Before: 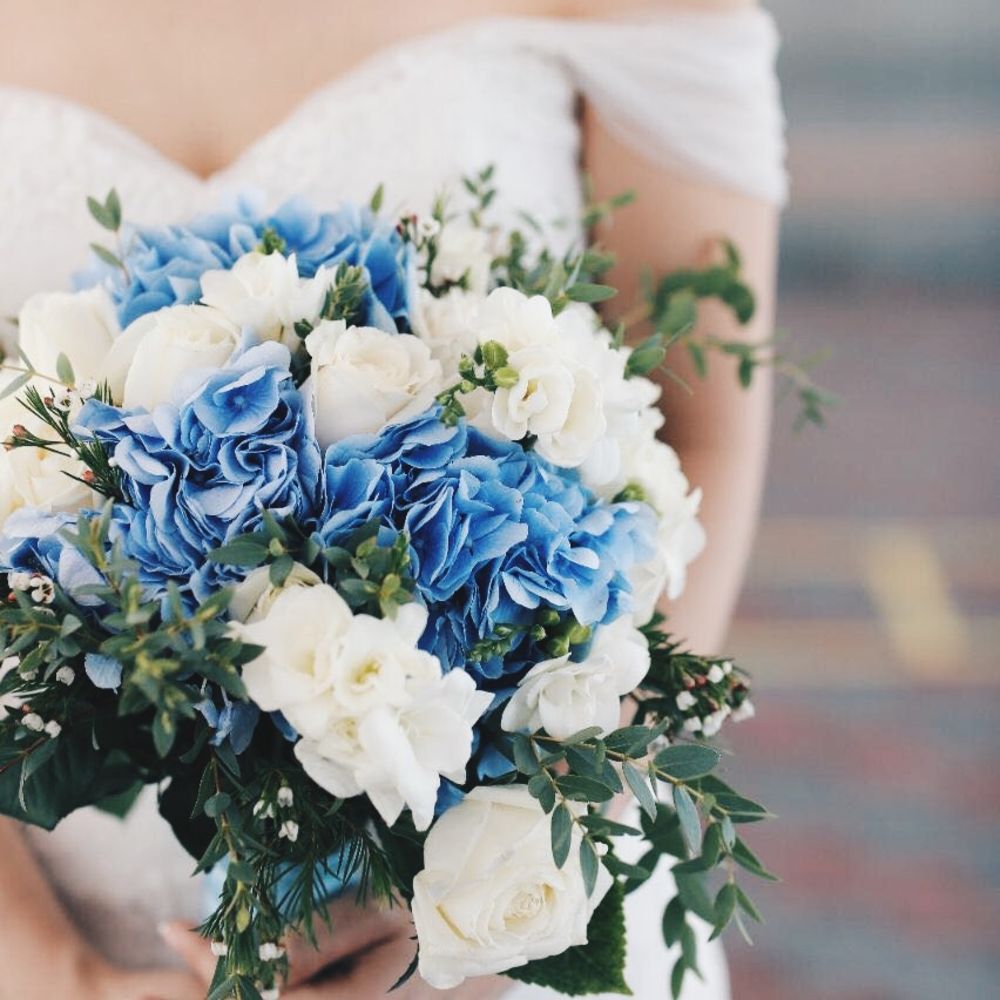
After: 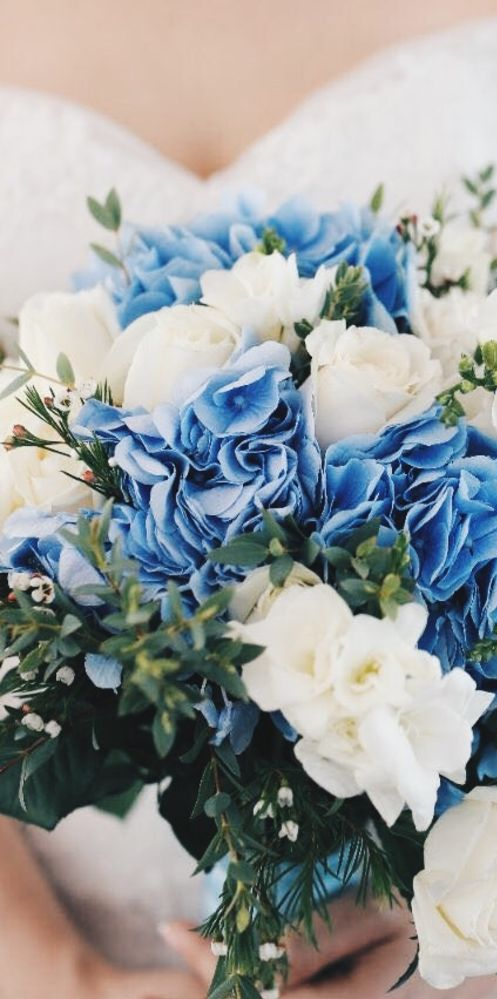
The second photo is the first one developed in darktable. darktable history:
crop and rotate: left 0.041%, top 0%, right 50.256%
